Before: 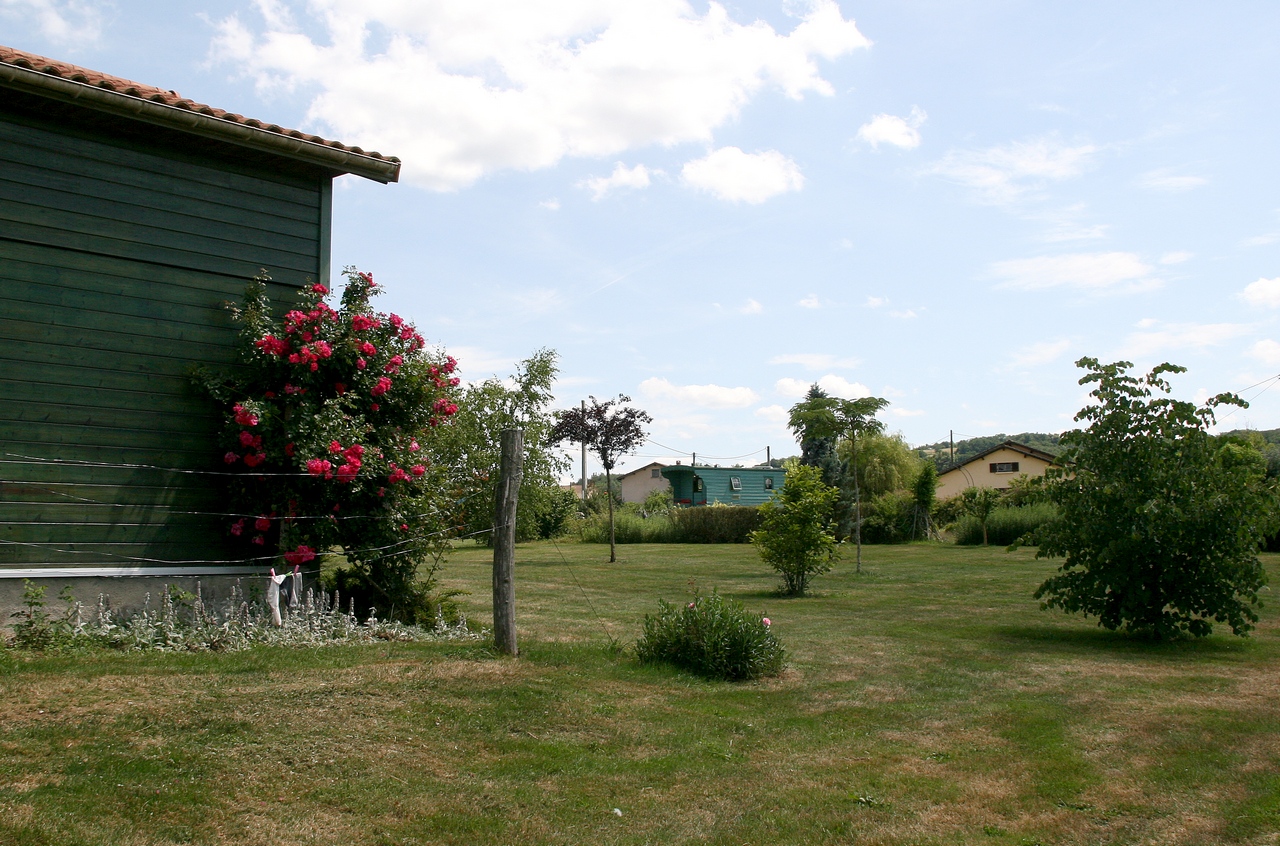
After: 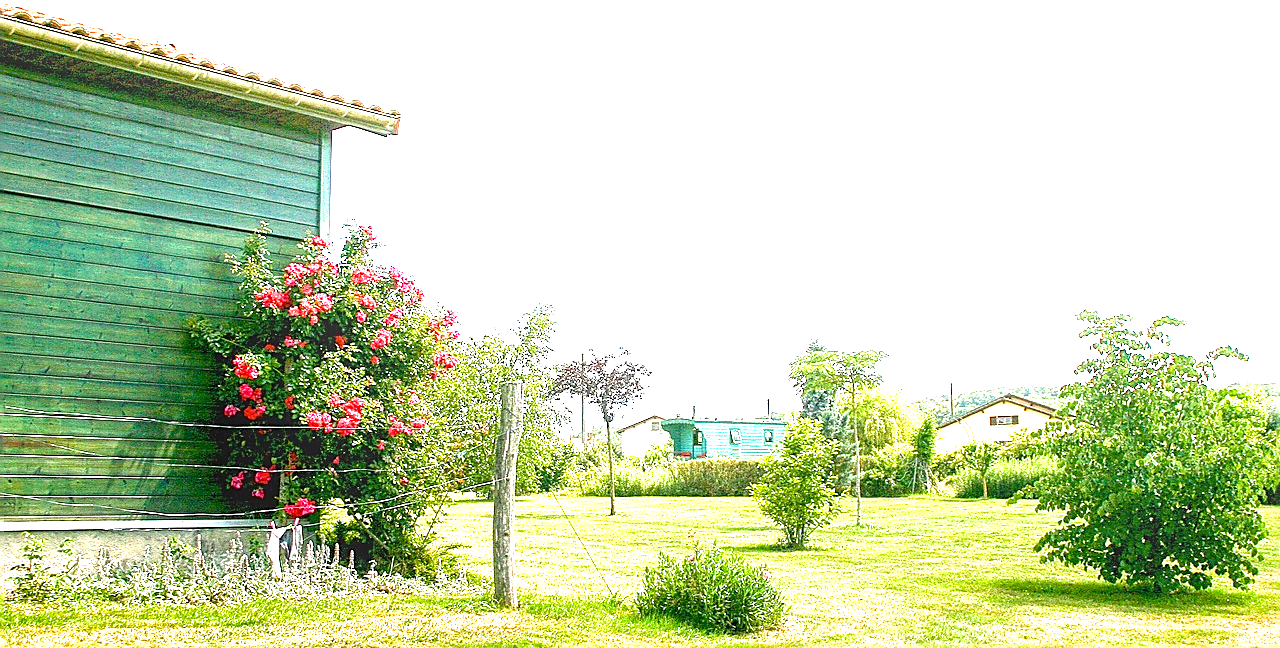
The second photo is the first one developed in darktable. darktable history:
local contrast: on, module defaults
exposure: exposure 3.009 EV, compensate highlight preservation false
crop: top 5.584%, bottom 17.675%
sharpen: radius 1.385, amount 1.264, threshold 0.827
velvia: strength 32.39%, mid-tones bias 0.202
